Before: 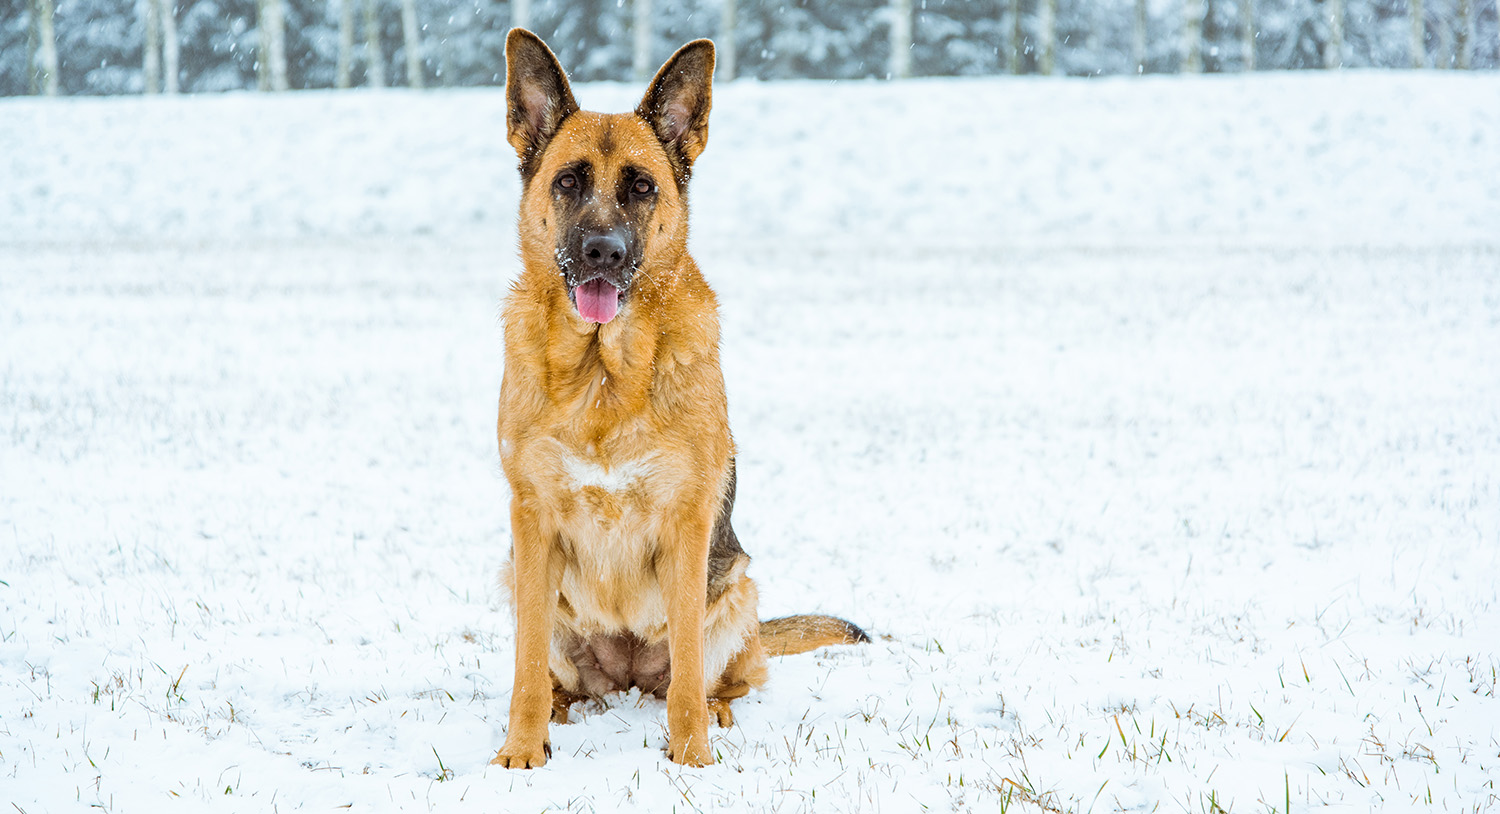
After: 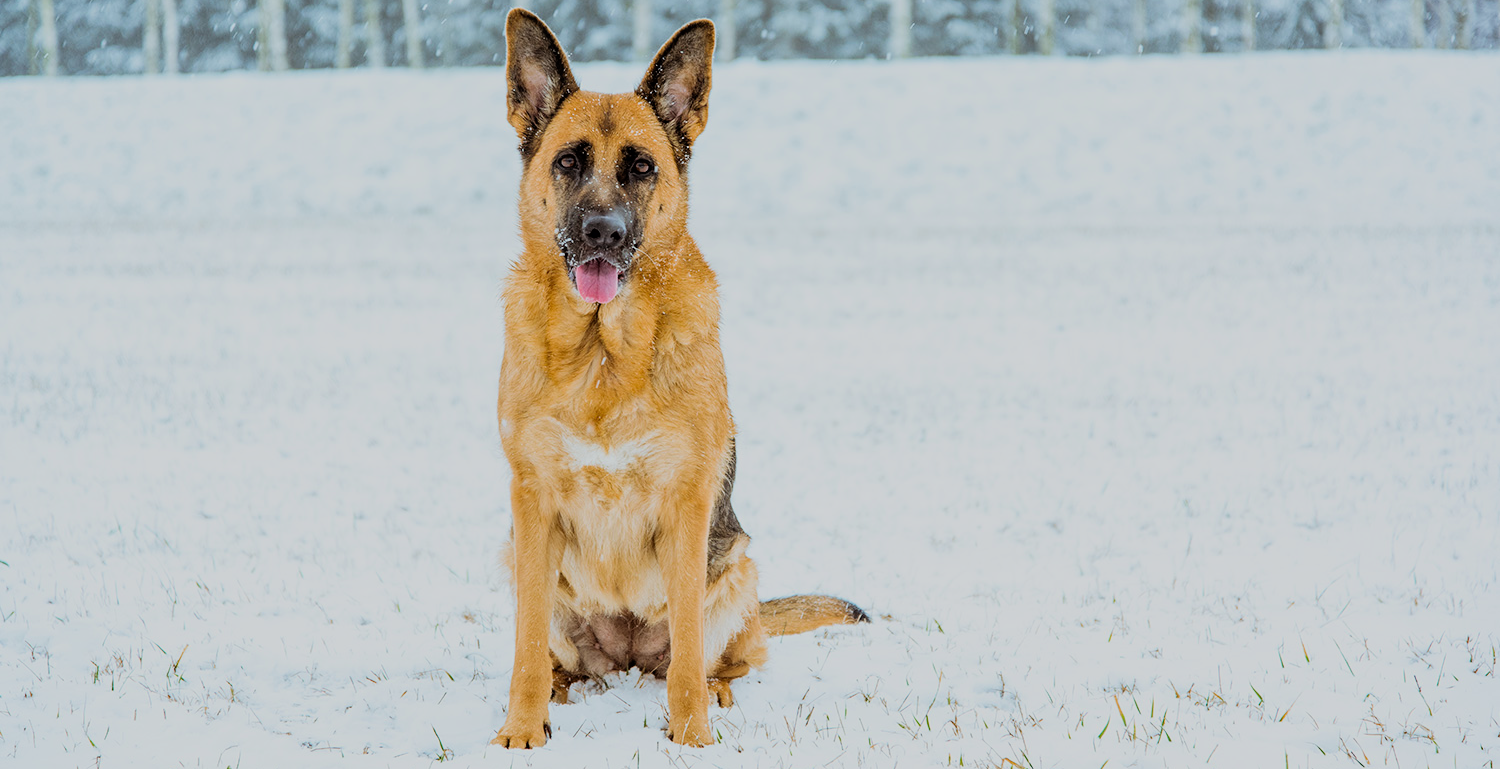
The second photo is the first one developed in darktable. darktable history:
crop and rotate: top 2.479%, bottom 3.018%
filmic rgb: black relative exposure -7.65 EV, white relative exposure 4.56 EV, hardness 3.61, color science v6 (2022)
exposure: exposure -0.04 EV, compensate highlight preservation false
